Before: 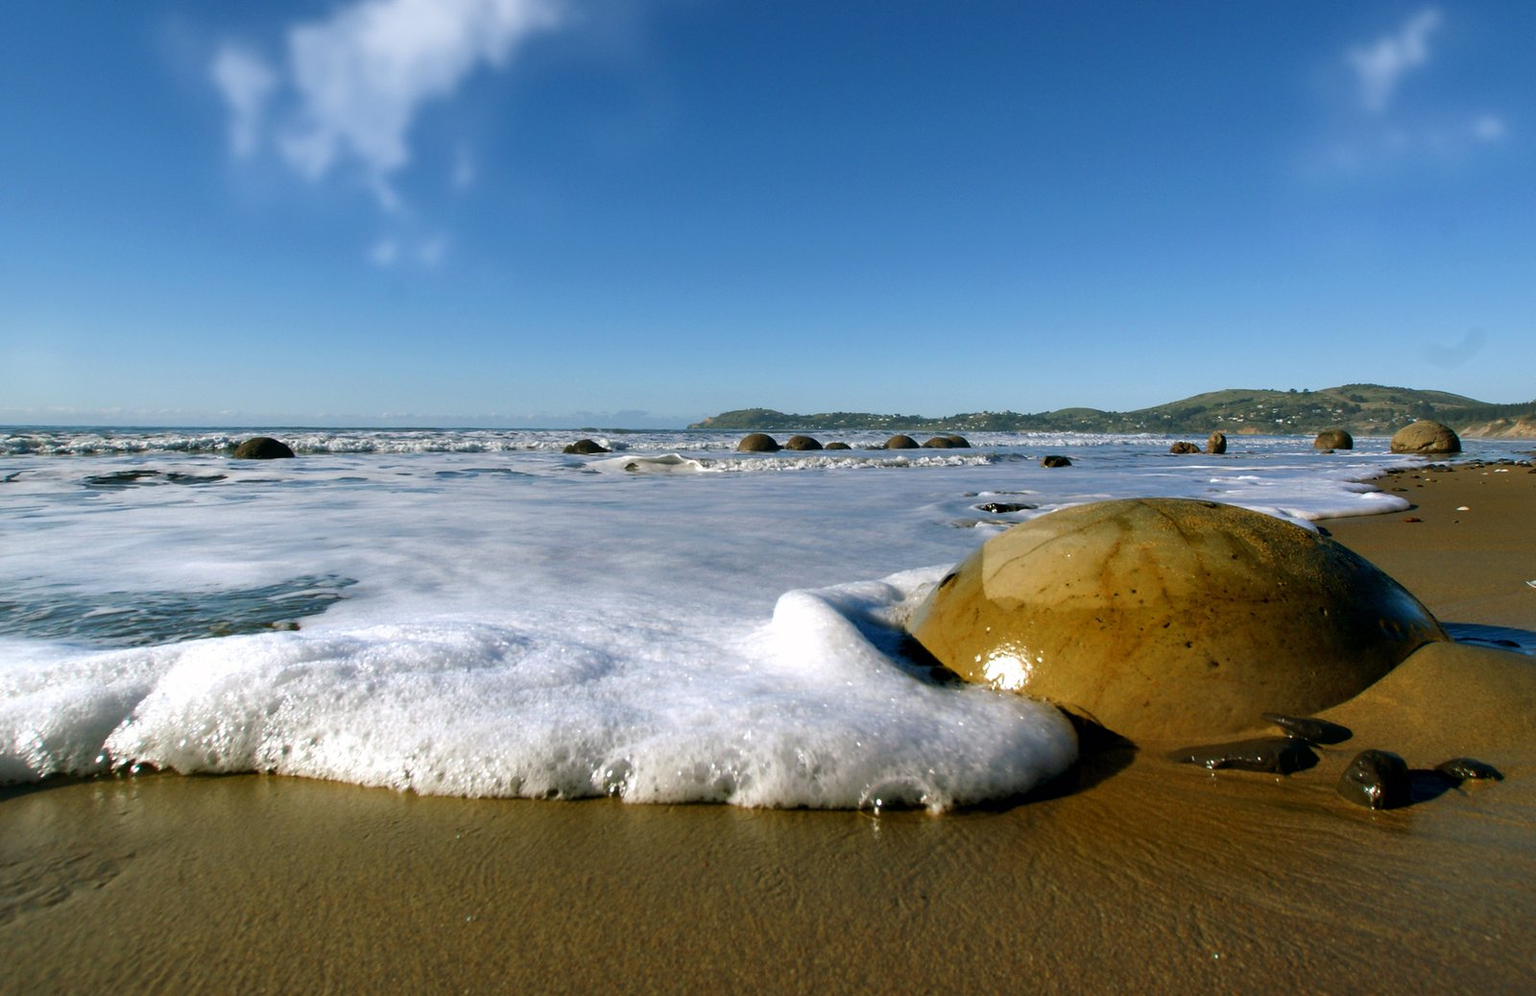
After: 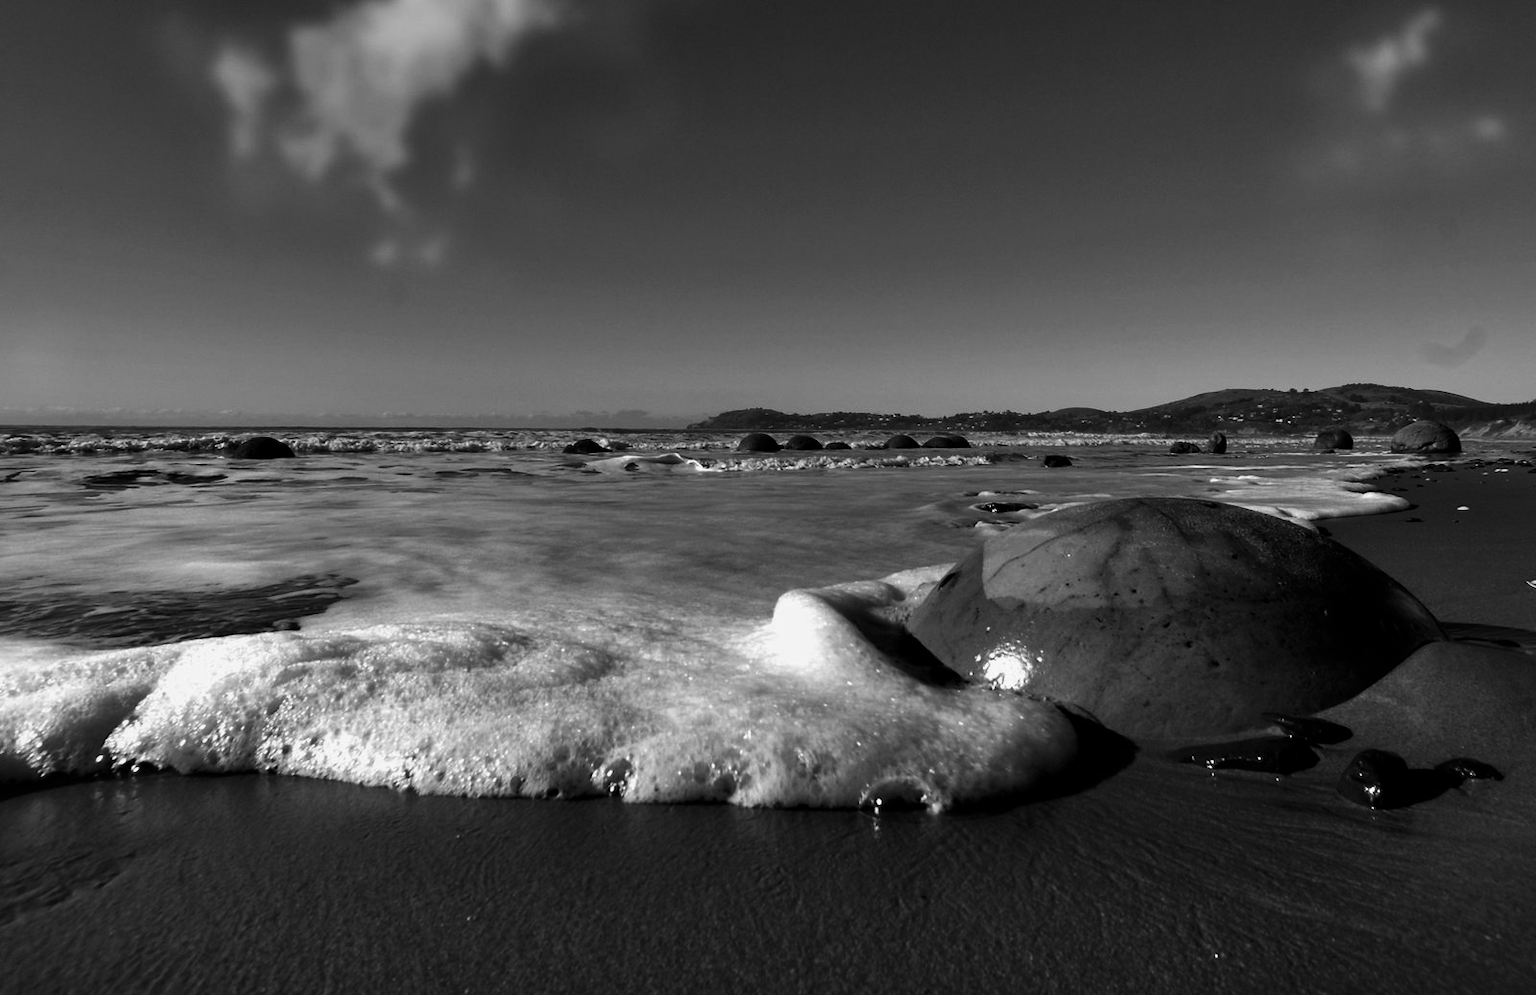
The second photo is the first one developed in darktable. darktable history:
contrast brightness saturation: contrast -0.03, brightness -0.59, saturation -1
shadows and highlights: soften with gaussian
